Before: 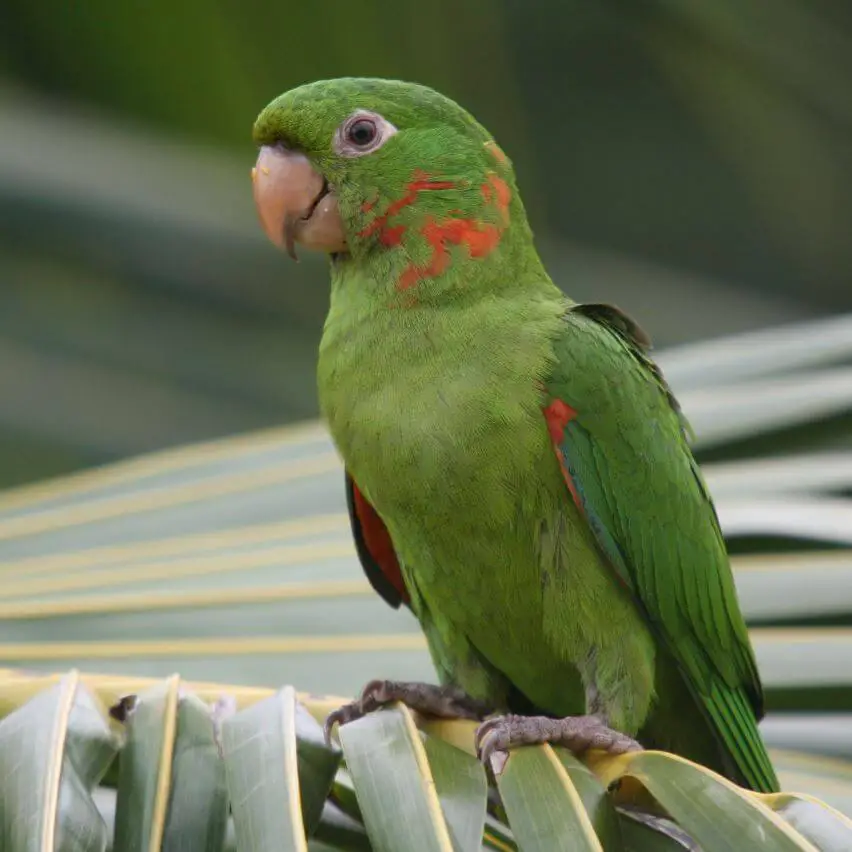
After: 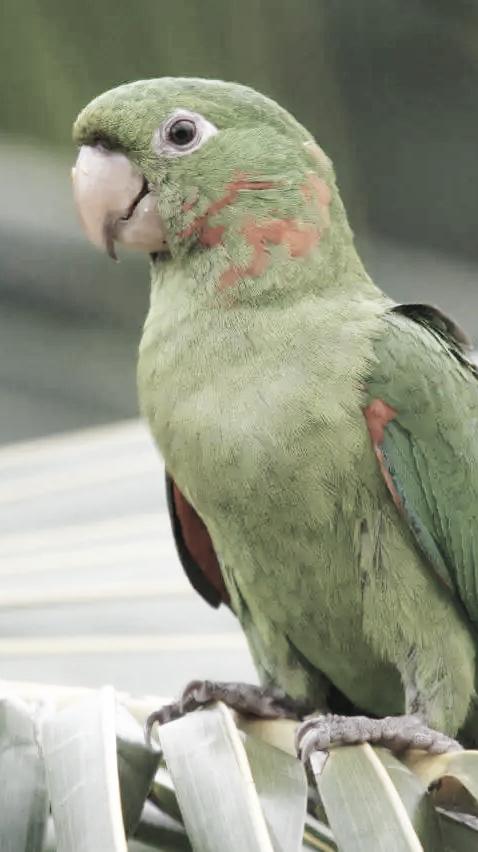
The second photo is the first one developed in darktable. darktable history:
base curve: curves: ch0 [(0, 0.003) (0.001, 0.002) (0.006, 0.004) (0.02, 0.022) (0.048, 0.086) (0.094, 0.234) (0.162, 0.431) (0.258, 0.629) (0.385, 0.8) (0.548, 0.918) (0.751, 0.988) (1, 1)], preserve colors none
crop: left 21.242%, right 22.648%
color zones: curves: ch1 [(0, 0.153) (0.143, 0.15) (0.286, 0.151) (0.429, 0.152) (0.571, 0.152) (0.714, 0.151) (0.857, 0.151) (1, 0.153)]
shadows and highlights: on, module defaults
